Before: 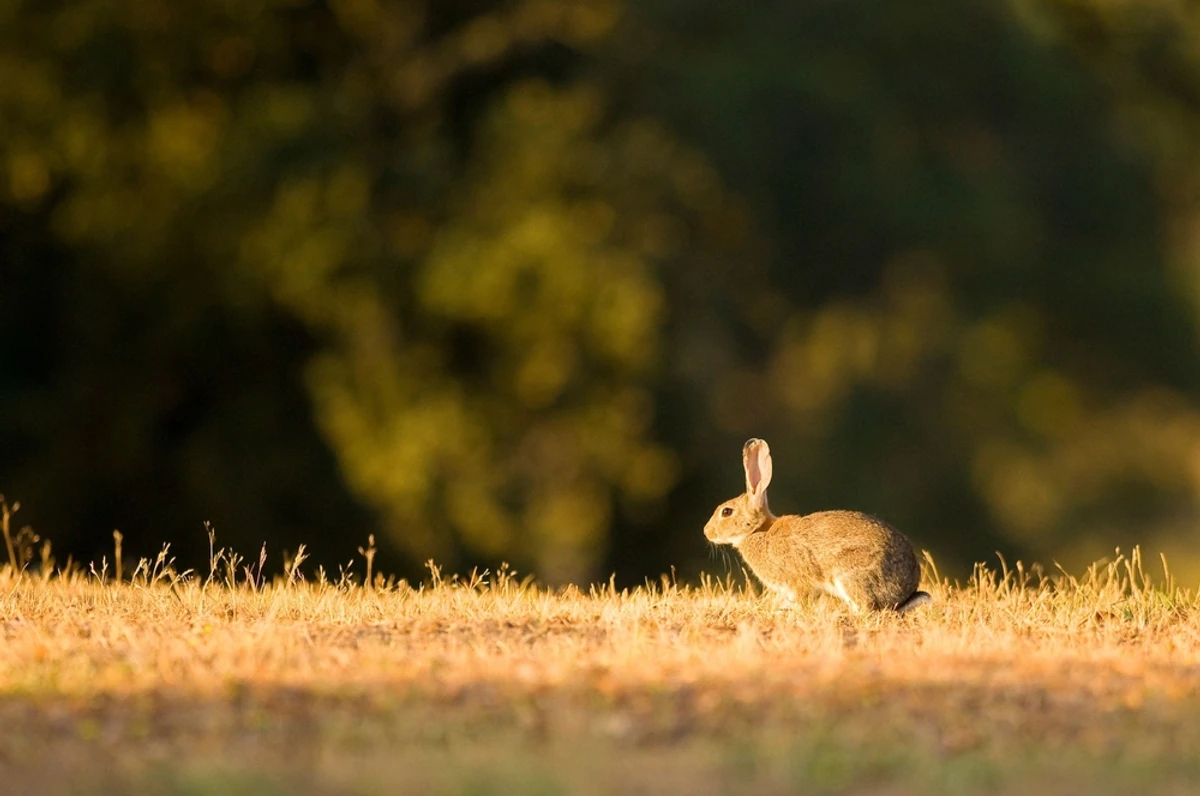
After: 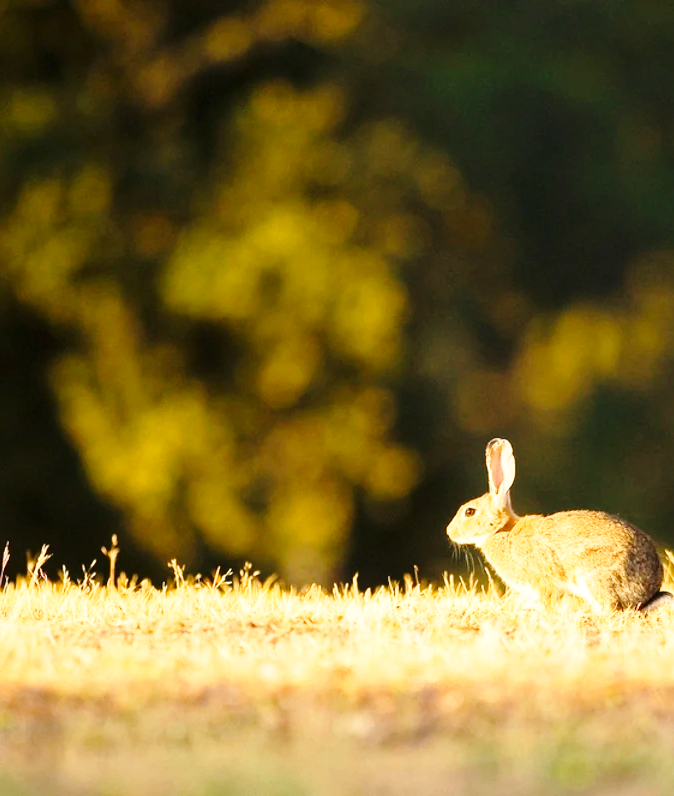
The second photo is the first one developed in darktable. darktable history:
exposure: exposure 0.4 EV, compensate exposure bias true, compensate highlight preservation false
base curve: curves: ch0 [(0, 0) (0.028, 0.03) (0.121, 0.232) (0.46, 0.748) (0.859, 0.968) (1, 1)], preserve colors none
crop: left 21.468%, right 22.349%
